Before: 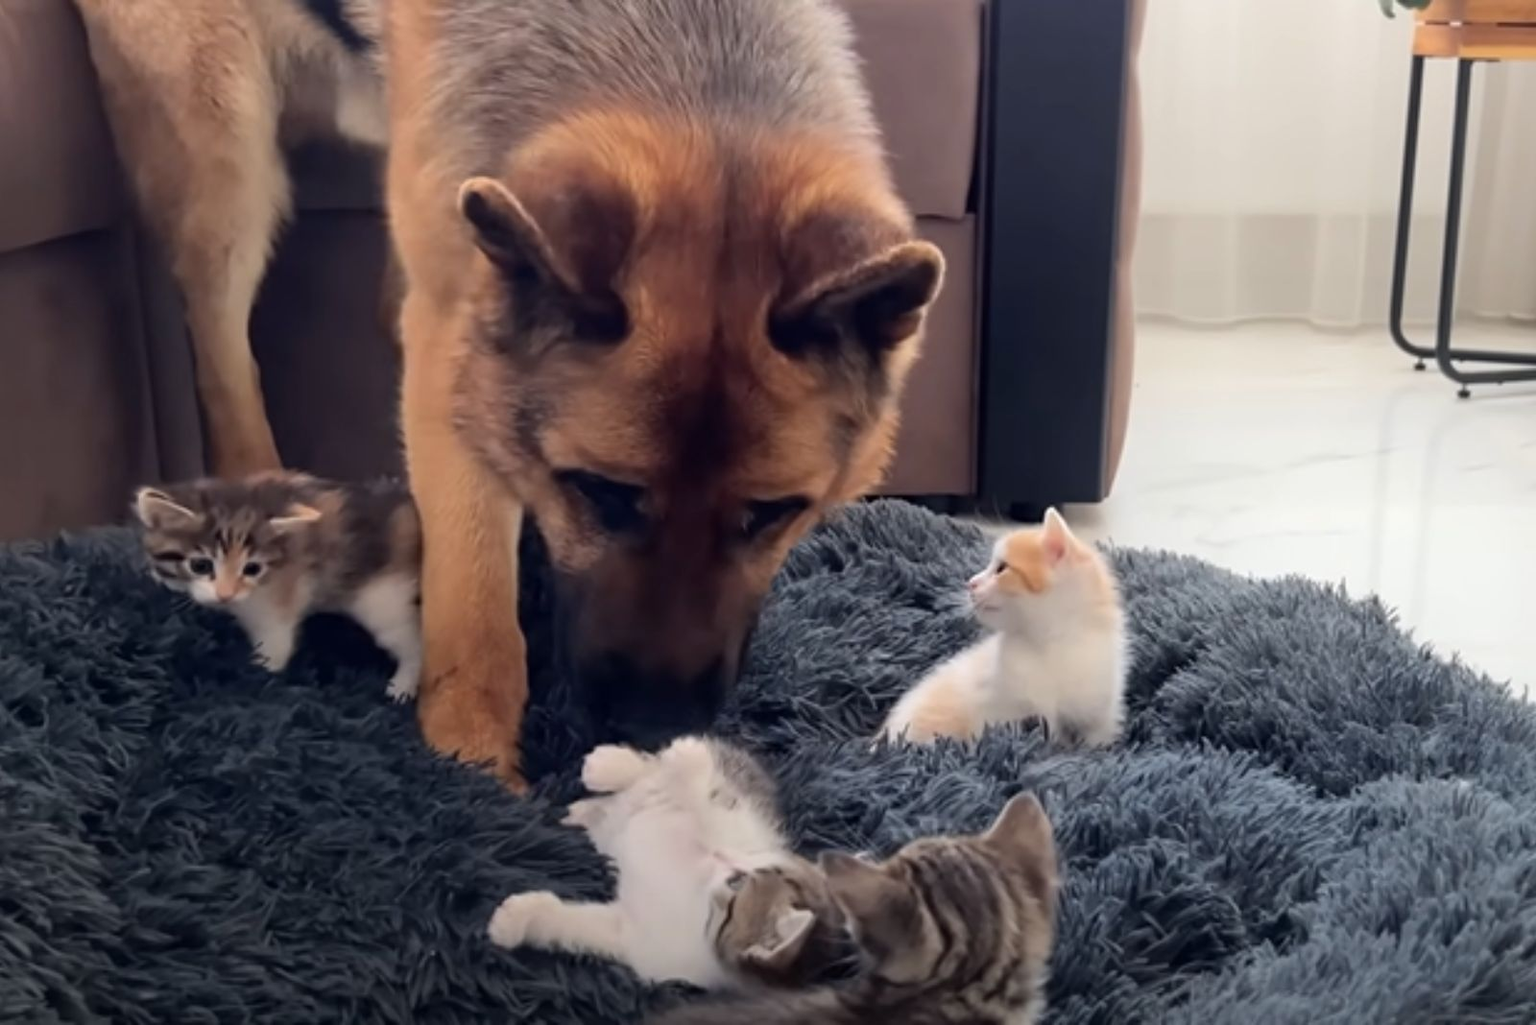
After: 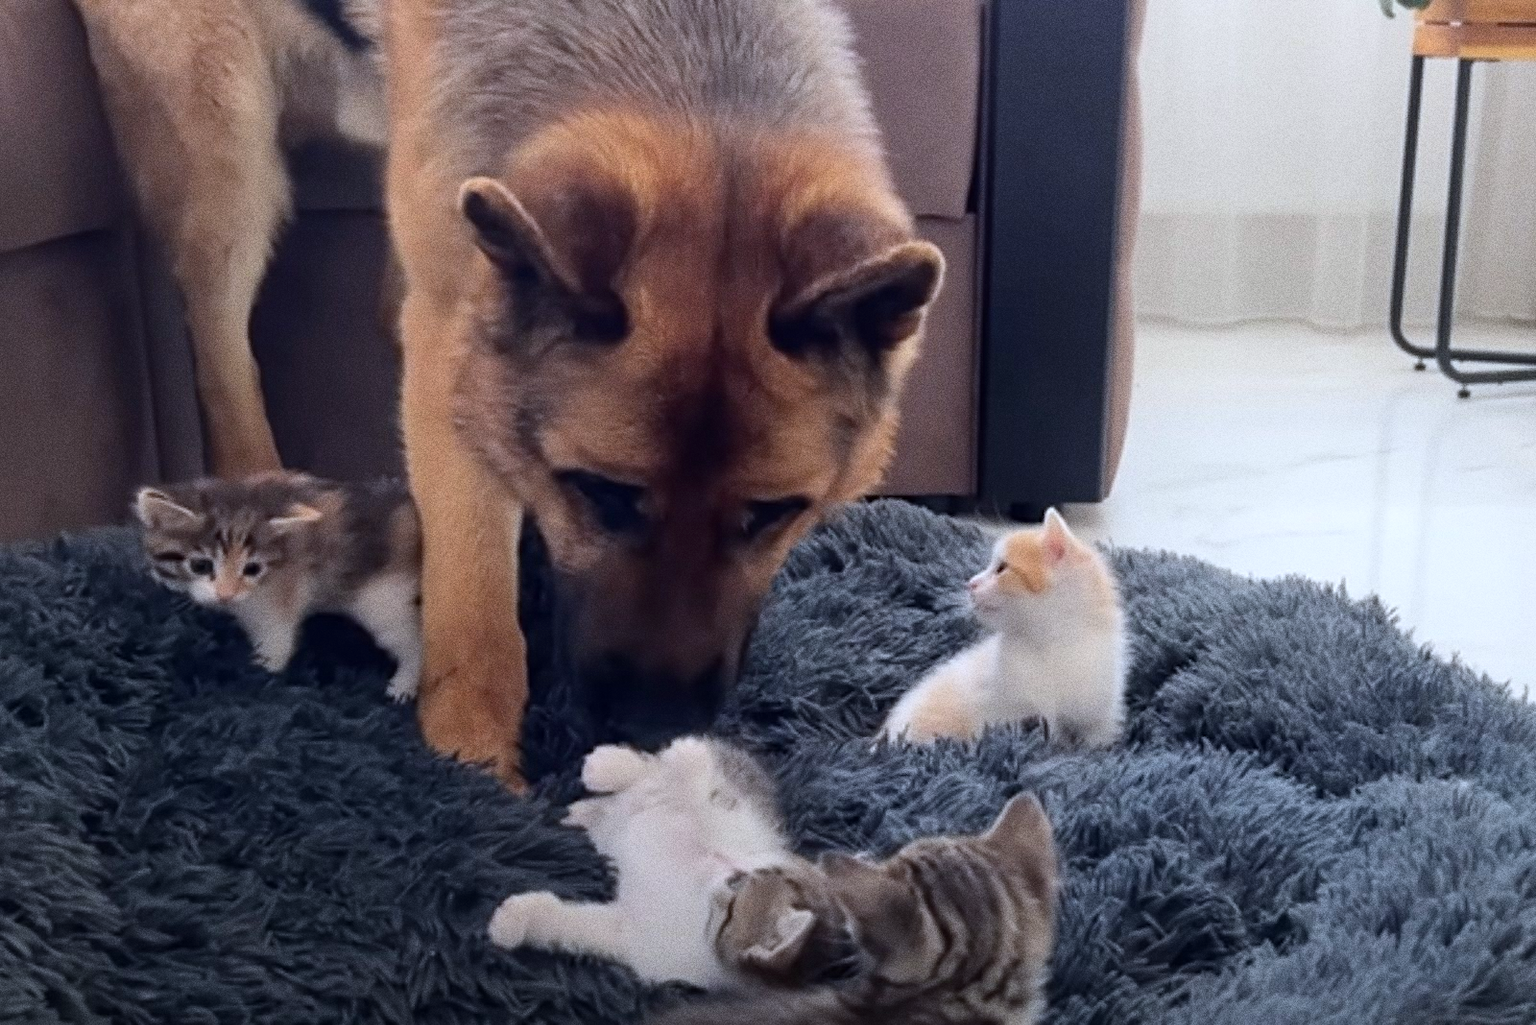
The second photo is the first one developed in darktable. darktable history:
grain: coarseness 0.09 ISO, strength 40%
white balance: red 0.954, blue 1.079
